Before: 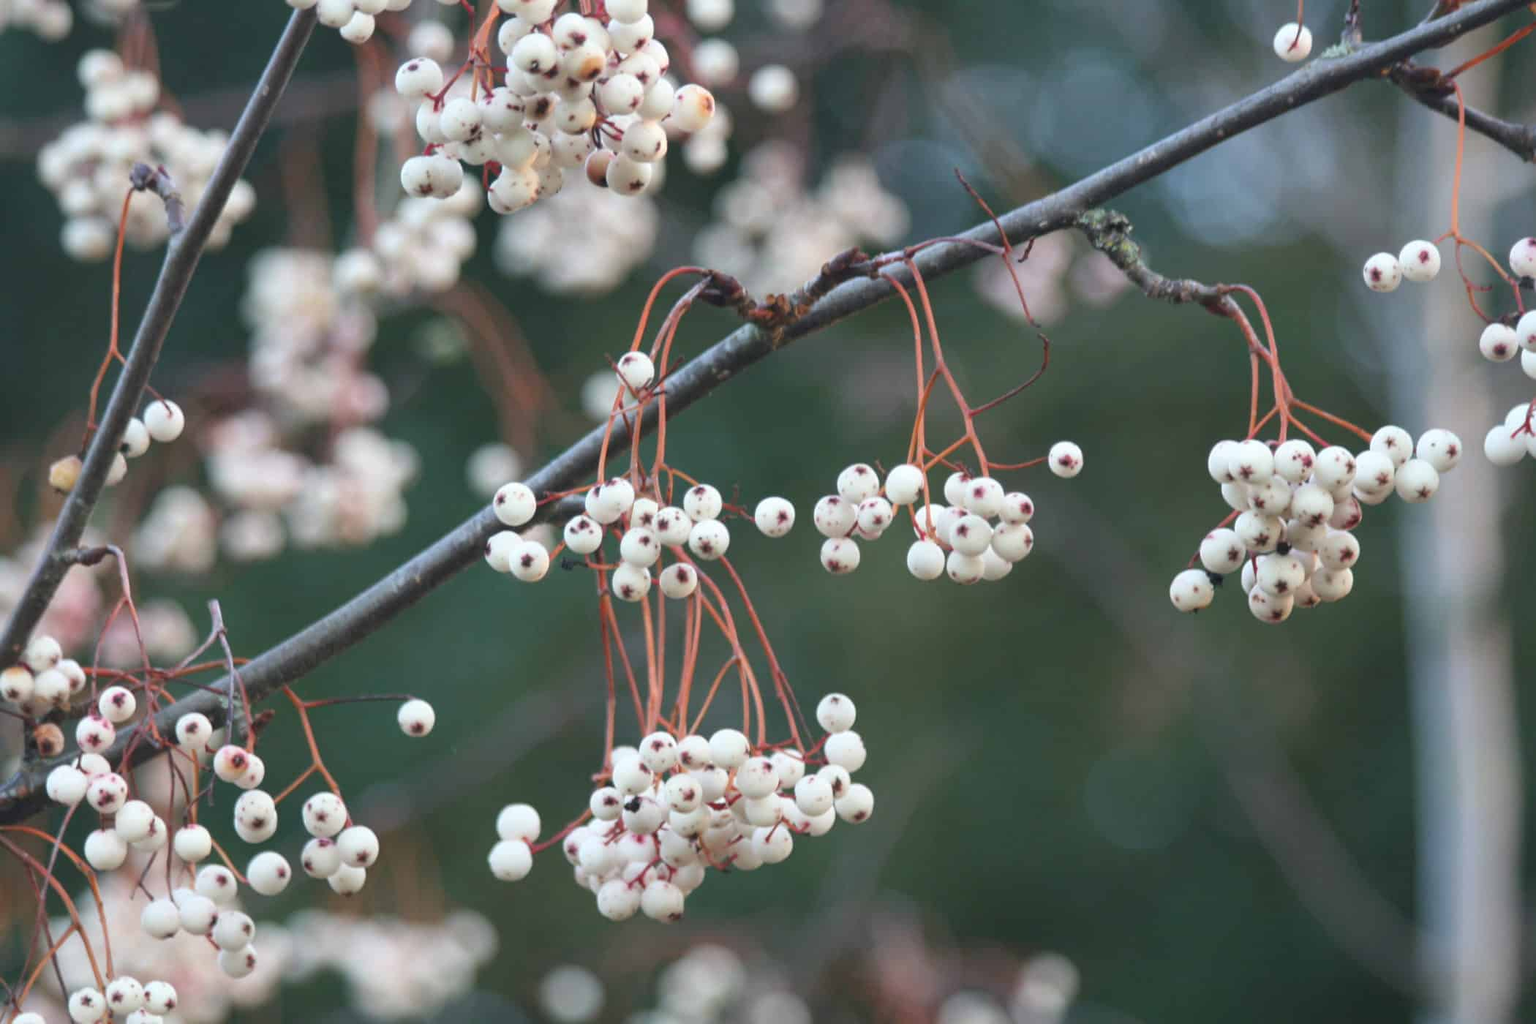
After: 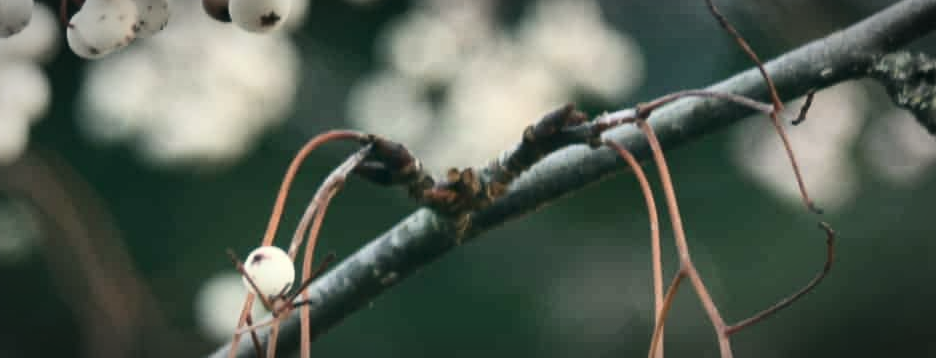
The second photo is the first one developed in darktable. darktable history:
color correction: highlights a* -0.496, highlights b* 9.51, shadows a* -8.82, shadows b* 0.921
crop: left 28.612%, top 16.78%, right 26.808%, bottom 57.643%
vignetting: automatic ratio true
tone equalizer: on, module defaults
contrast brightness saturation: contrast 0.255, saturation -0.311
